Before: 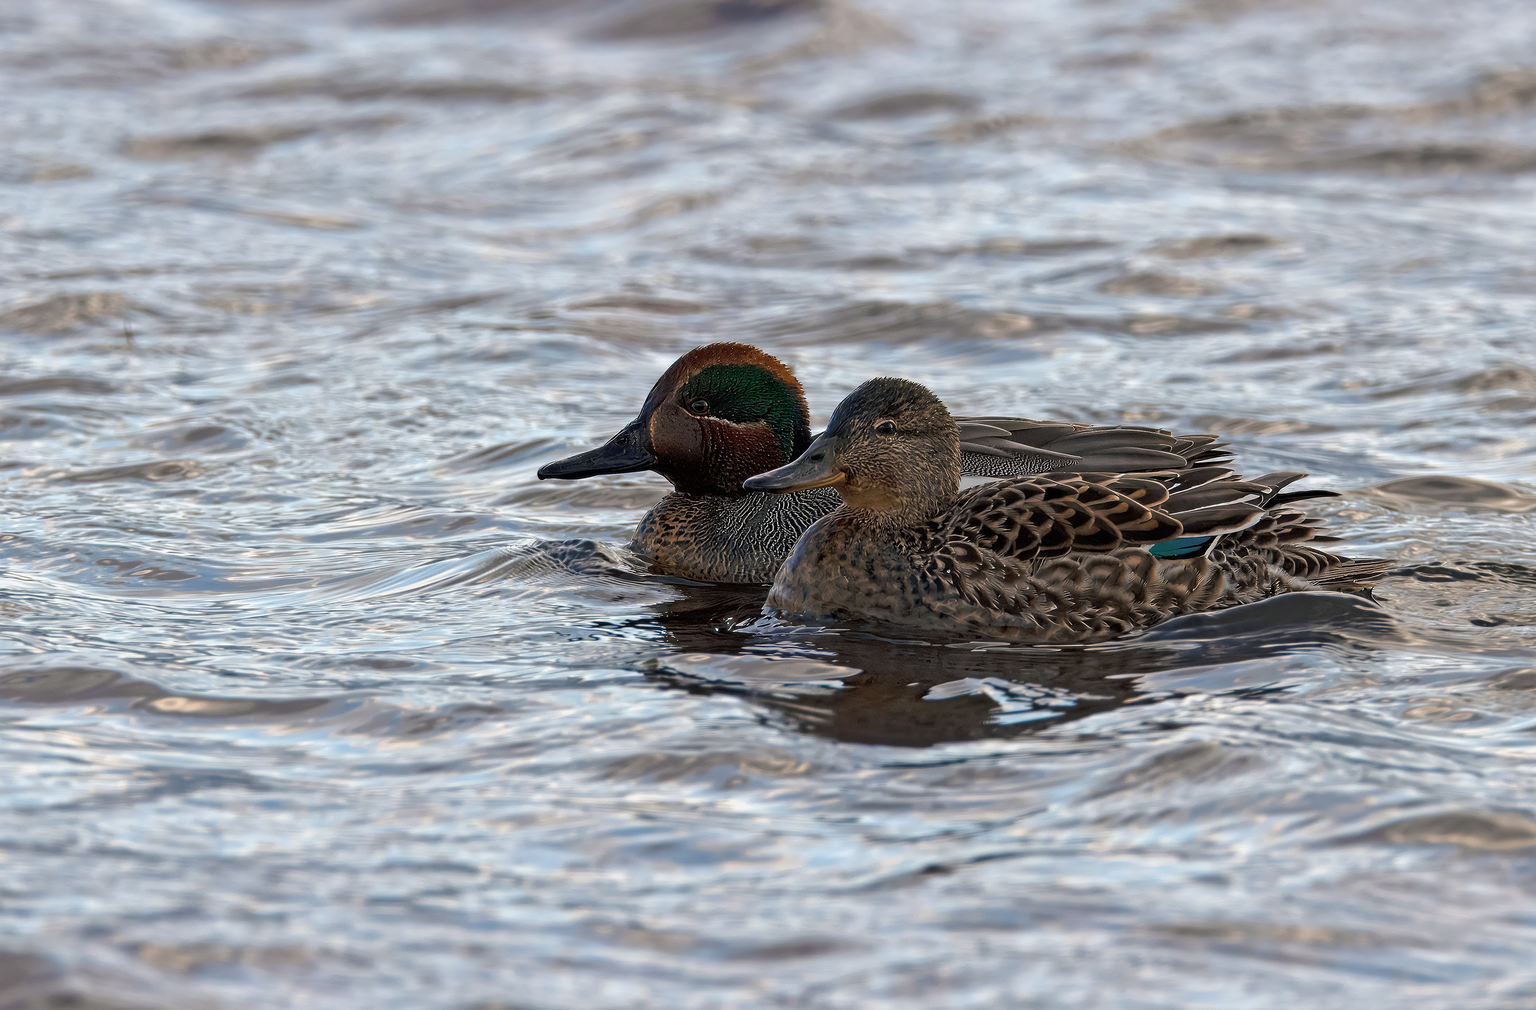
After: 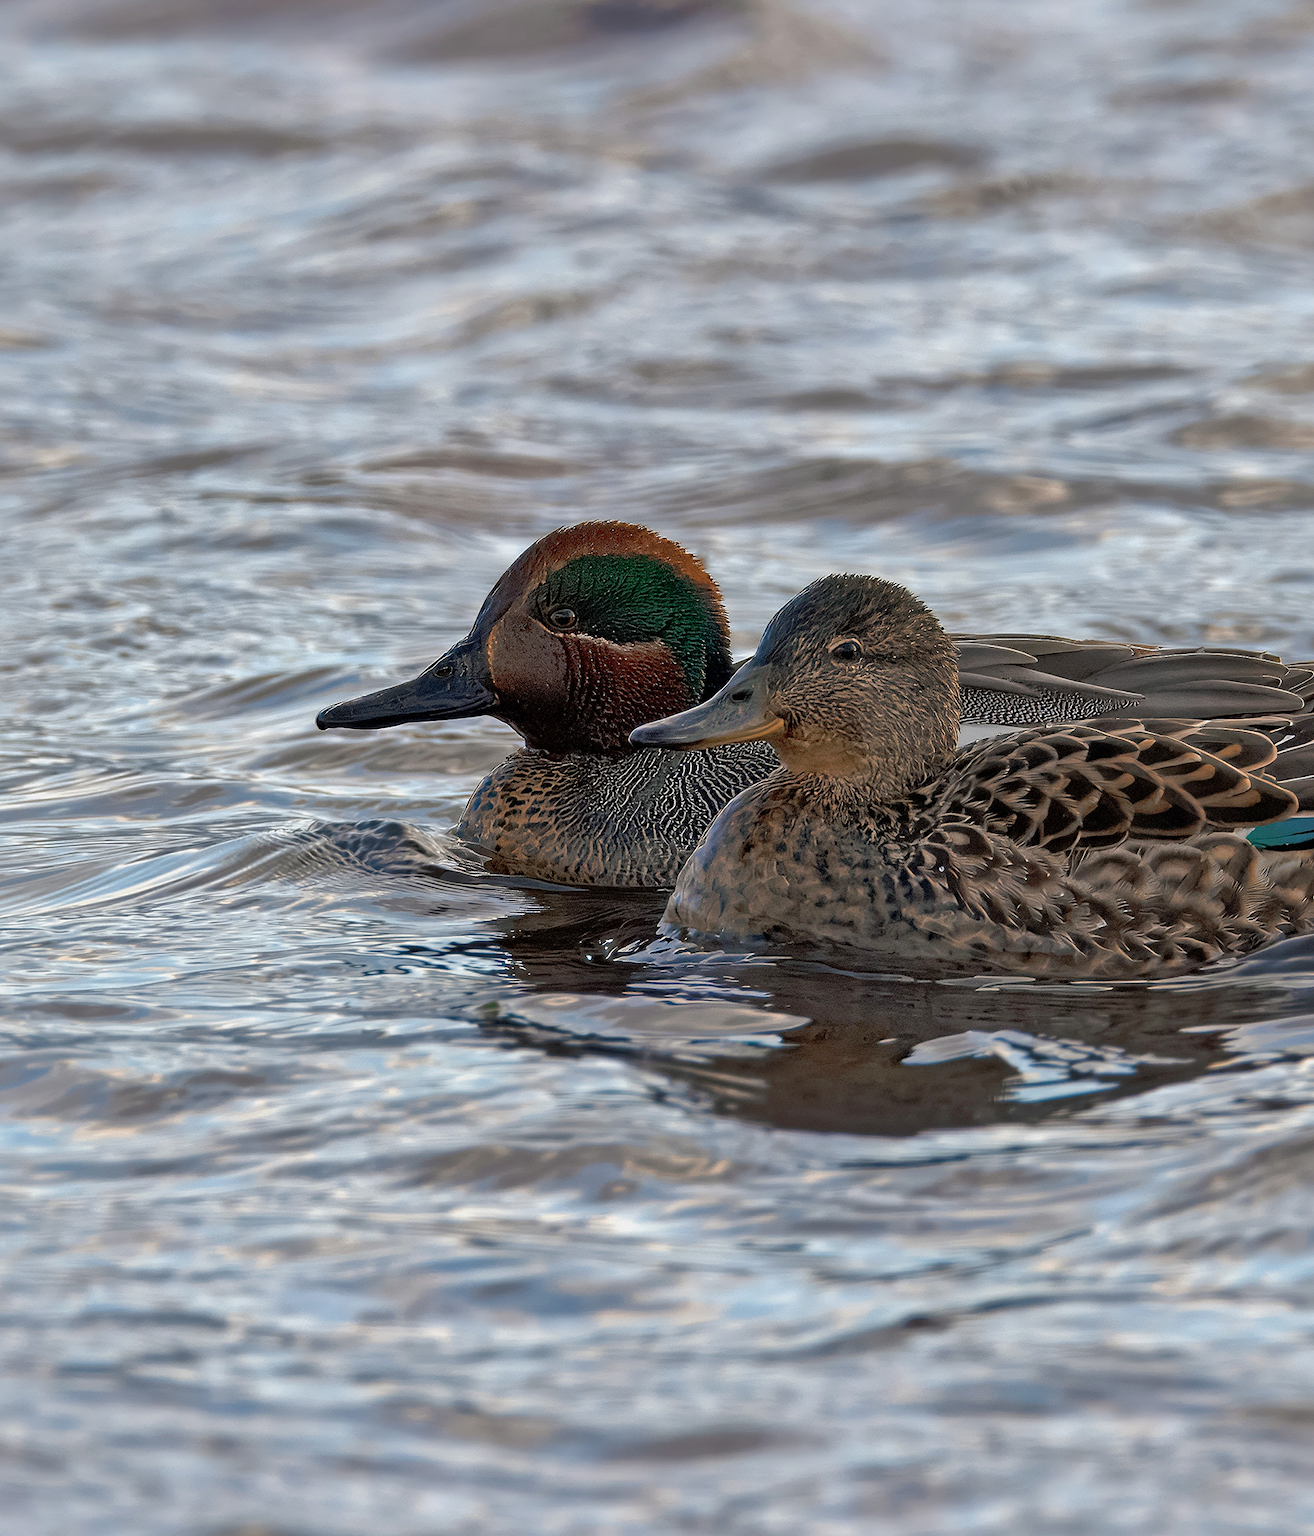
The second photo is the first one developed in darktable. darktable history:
crop: left 21.496%, right 22.254%
shadows and highlights: on, module defaults
